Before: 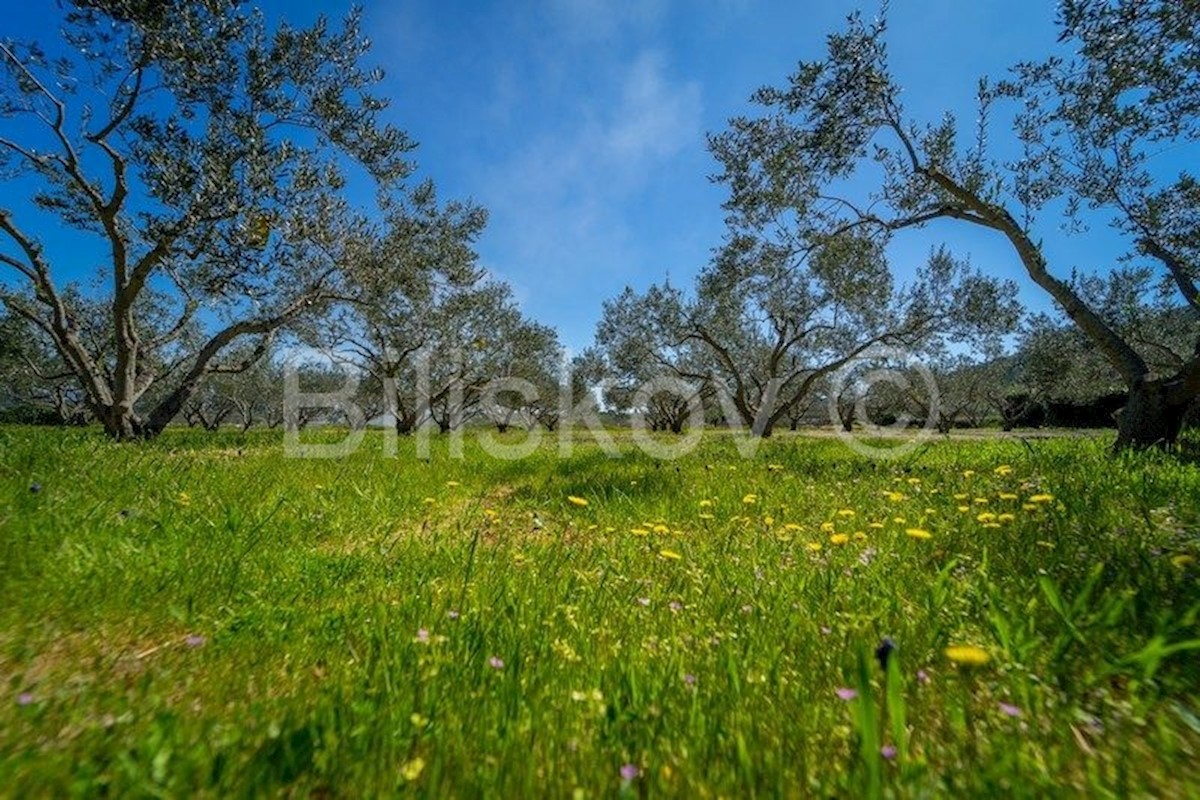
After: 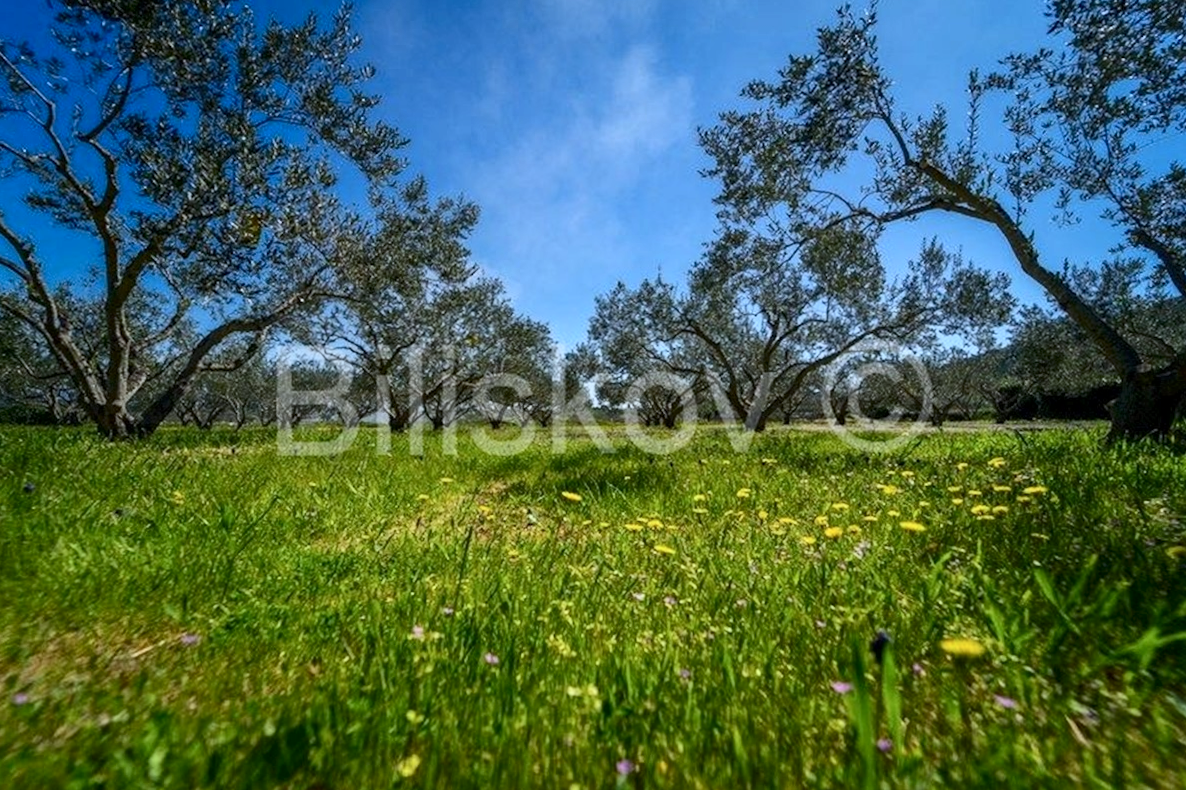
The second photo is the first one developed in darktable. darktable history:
rotate and perspective: rotation -0.45°, automatic cropping original format, crop left 0.008, crop right 0.992, crop top 0.012, crop bottom 0.988
contrast brightness saturation: contrast 0.22
white balance: red 0.967, blue 1.049
